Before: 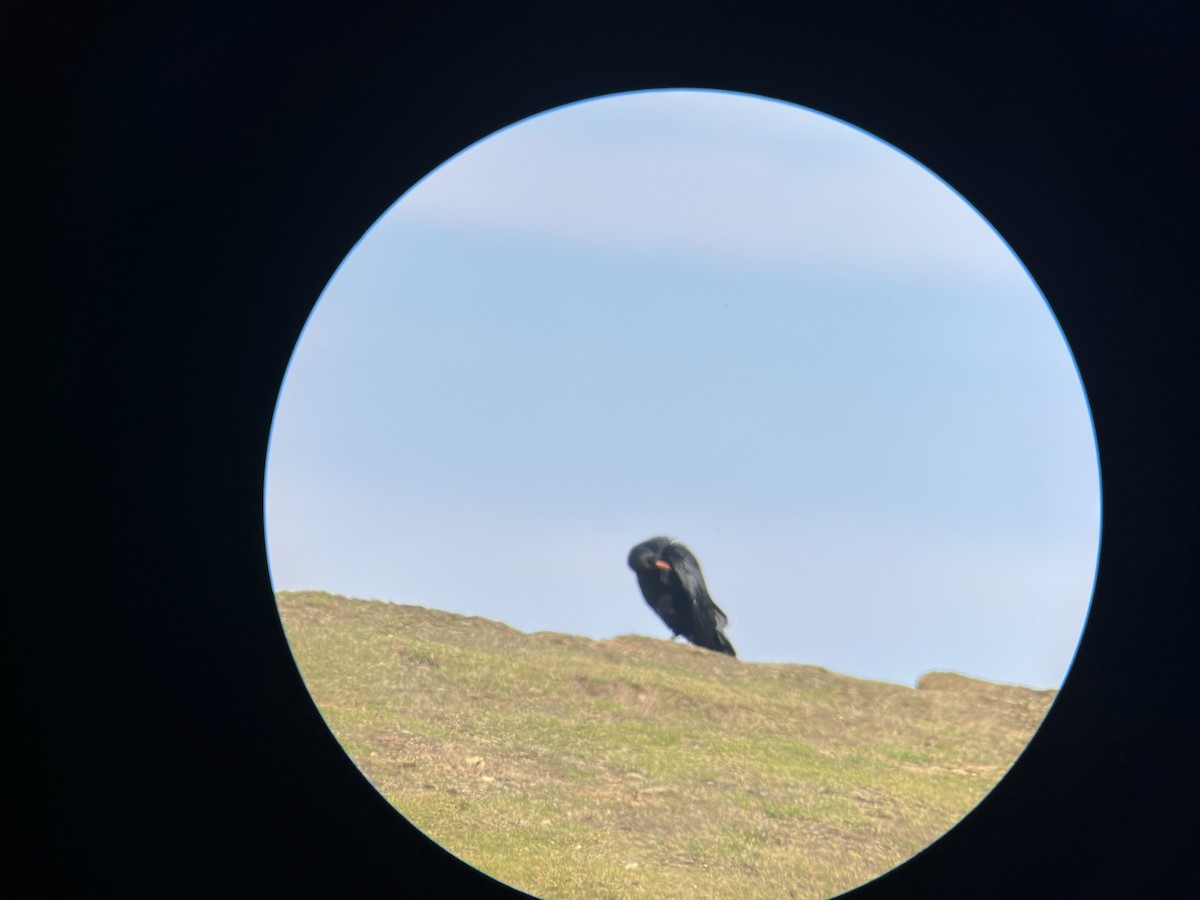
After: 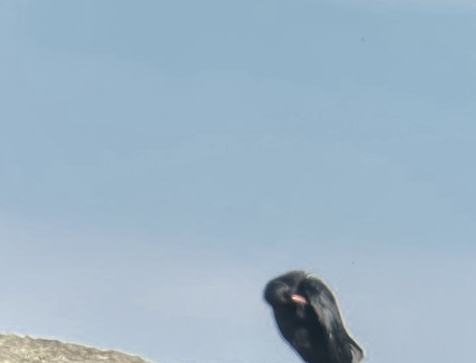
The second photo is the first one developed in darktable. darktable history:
color zones: curves: ch0 [(0.25, 0.667) (0.758, 0.368)]; ch1 [(0.215, 0.245) (0.761, 0.373)]; ch2 [(0.247, 0.554) (0.761, 0.436)]
local contrast: highlights 33%, detail 134%
crop: left 30.347%, top 29.63%, right 29.977%, bottom 30%
exposure: compensate highlight preservation false
